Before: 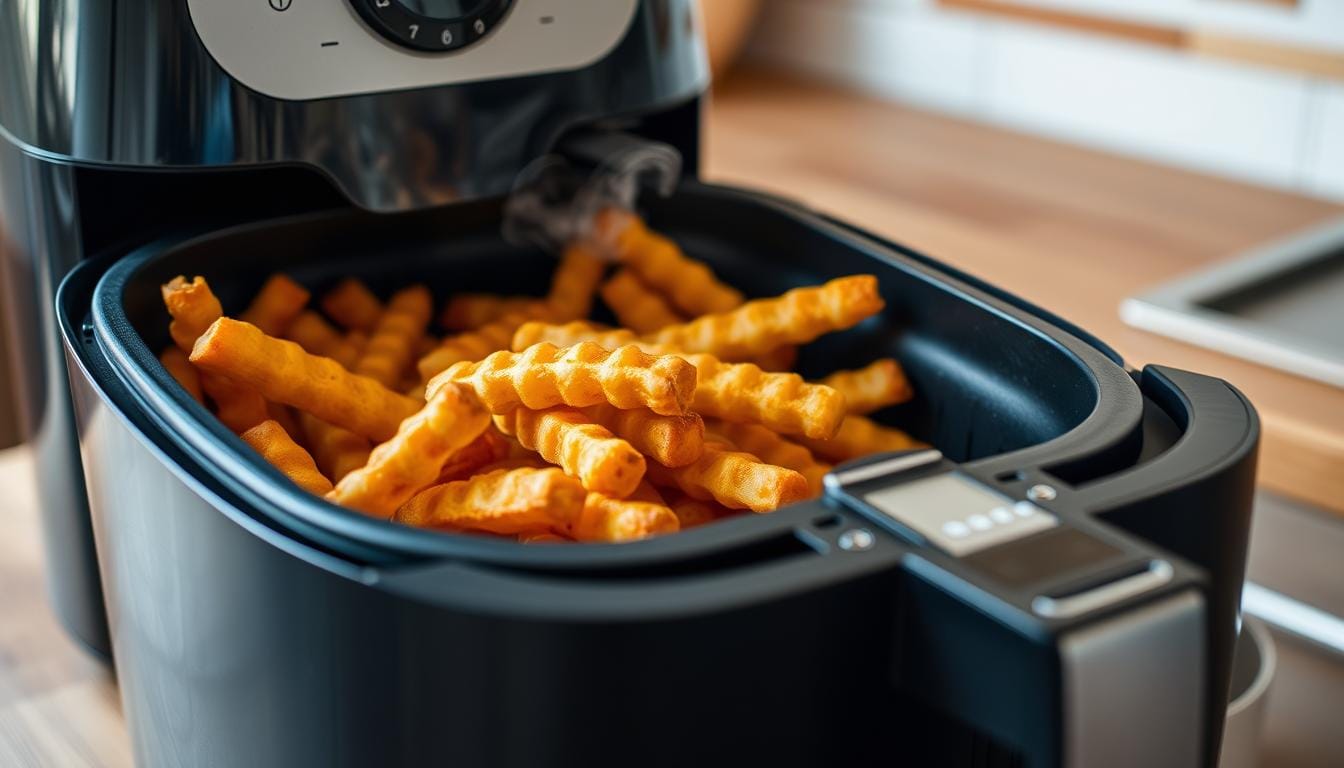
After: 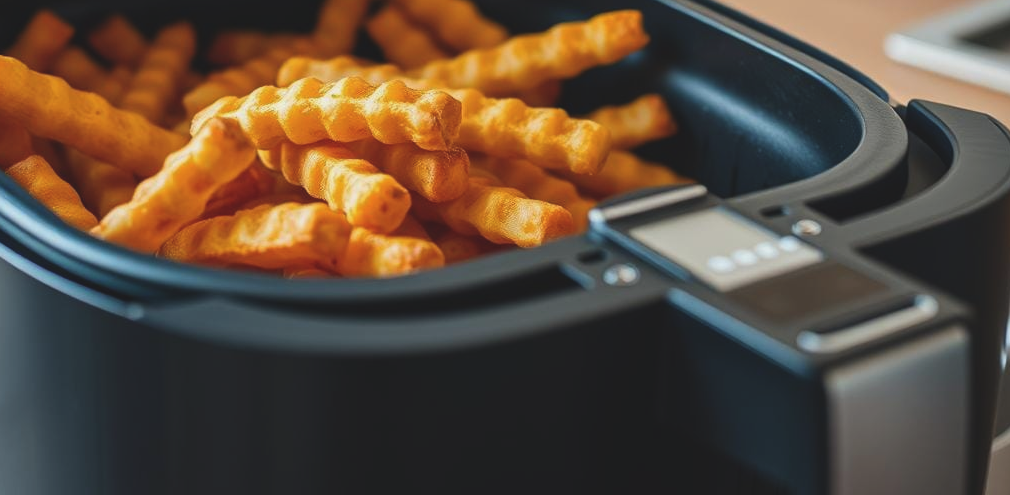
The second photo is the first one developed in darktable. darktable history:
crop and rotate: left 17.492%, top 34.591%, right 7.317%, bottom 0.85%
exposure: black level correction -0.013, exposure -0.187 EV, compensate exposure bias true, compensate highlight preservation false
